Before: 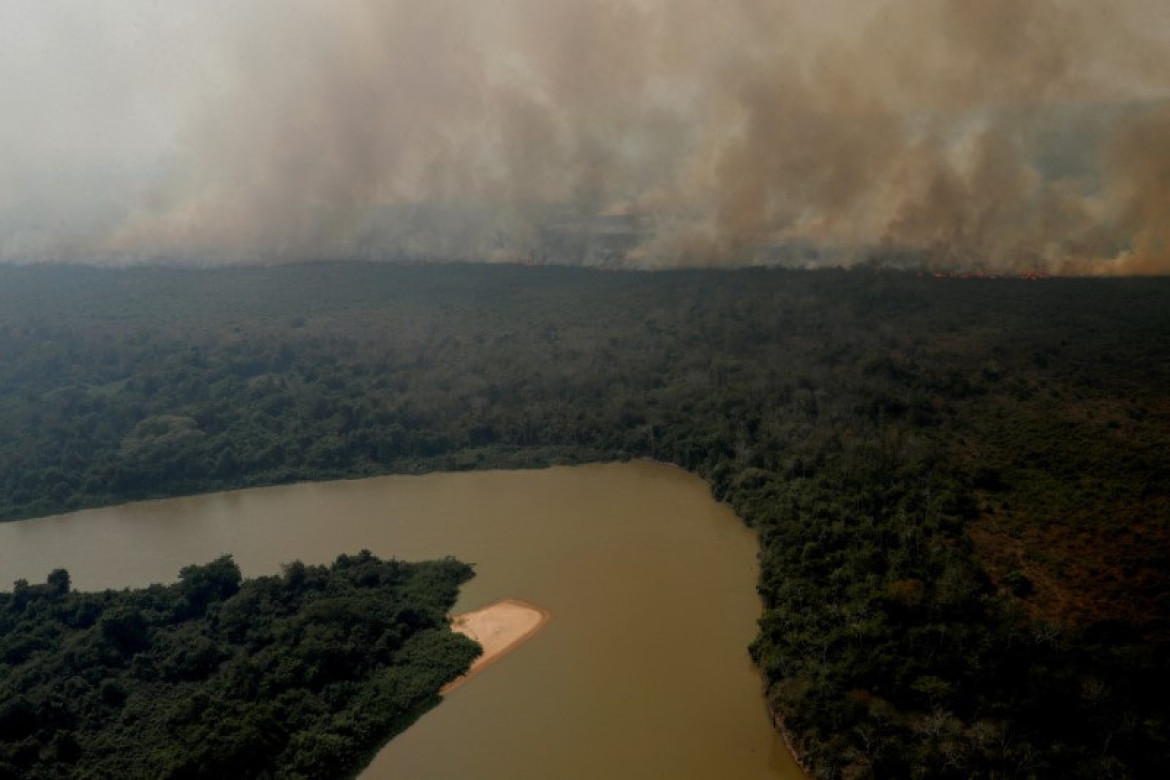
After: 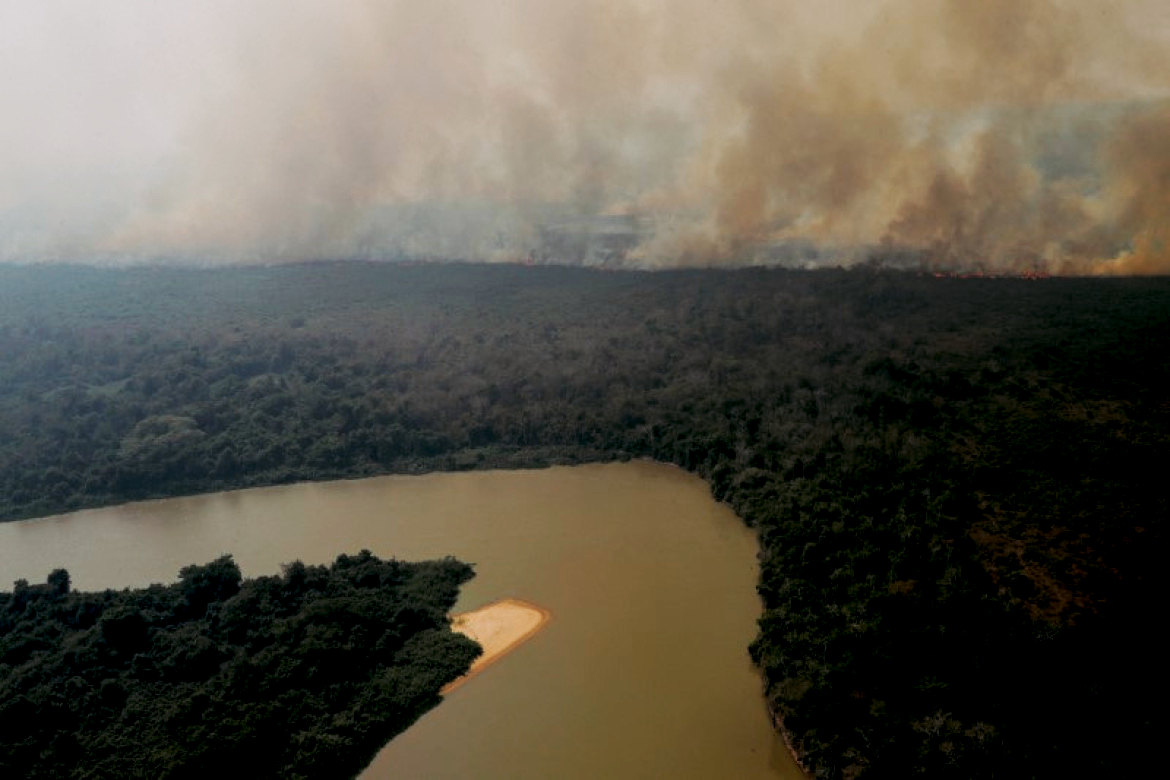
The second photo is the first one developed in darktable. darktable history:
tone curve: curves: ch0 [(0, 0) (0.003, 0.003) (0.011, 0.011) (0.025, 0.025) (0.044, 0.044) (0.069, 0.068) (0.1, 0.098) (0.136, 0.134) (0.177, 0.175) (0.224, 0.221) (0.277, 0.273) (0.335, 0.33) (0.399, 0.393) (0.468, 0.461) (0.543, 0.546) (0.623, 0.625) (0.709, 0.711) (0.801, 0.802) (0.898, 0.898) (1, 1)], preserve colors none
color look up table: target L [96.84, 94, 93.12, 89.35, 86.2, 86.97, 77.94, 72.81, 68.89, 53.09, 48.44, 57.06, 26.61, 14.9, 200, 82.65, 75.21, 70.65, 72.79, 65.16, 60.99, 64.01, 53.5, 51.2, 47, 33.08, 18.22, 11.27, 90.05, 86.74, 76.72, 79.81, 73.94, 70.72, 59.28, 59.22, 64.63, 44.73, 49.52, 49.02, 29.75, 30.19, 22.08, 3.489, 90.51, 81.34, 65.45, 57.45, 29.79], target a [-0.261, -12.76, -13.91, -23.51, -45.1, -7.073, -15.16, -5.607, -44.68, -50.06, -23.14, -39.5, -31.01, -18.34, 0, 19.46, 16.93, 45.76, 18.66, 52.81, 74.16, 19.69, 79.94, 34.09, 68.55, 55.67, 37.03, 5.493, 18.13, 6.778, 37.92, 34.34, 11.89, 19.7, -0.463, 81.02, 9.578, 62.46, 58.59, 69.56, 34.31, 47.91, 33.15, 12.79, -36.58, -17.7, -35.51, -23.5, -1.331], target b [0.964, 36.86, 11.18, 21, 27.8, 26.4, 4.842, 73.13, 13.25, 39.09, 41.22, 0.259, 25.61, 4.846, 0, 16.39, 77.14, 17.38, 9.051, 61.66, -9.396, 38.28, 39.53, 59.7, 61.52, 24.23, 27.8, 12.33, -12.47, -3.475, -4.878, -27.94, -32.13, -16.71, -1.336, -35.75, -50.74, -18.66, -45, -64.06, -21.27, -83.57, -70.42, -8.371, -9.231, -20.65, -17.48, -29.62, -38.83], num patches 49
